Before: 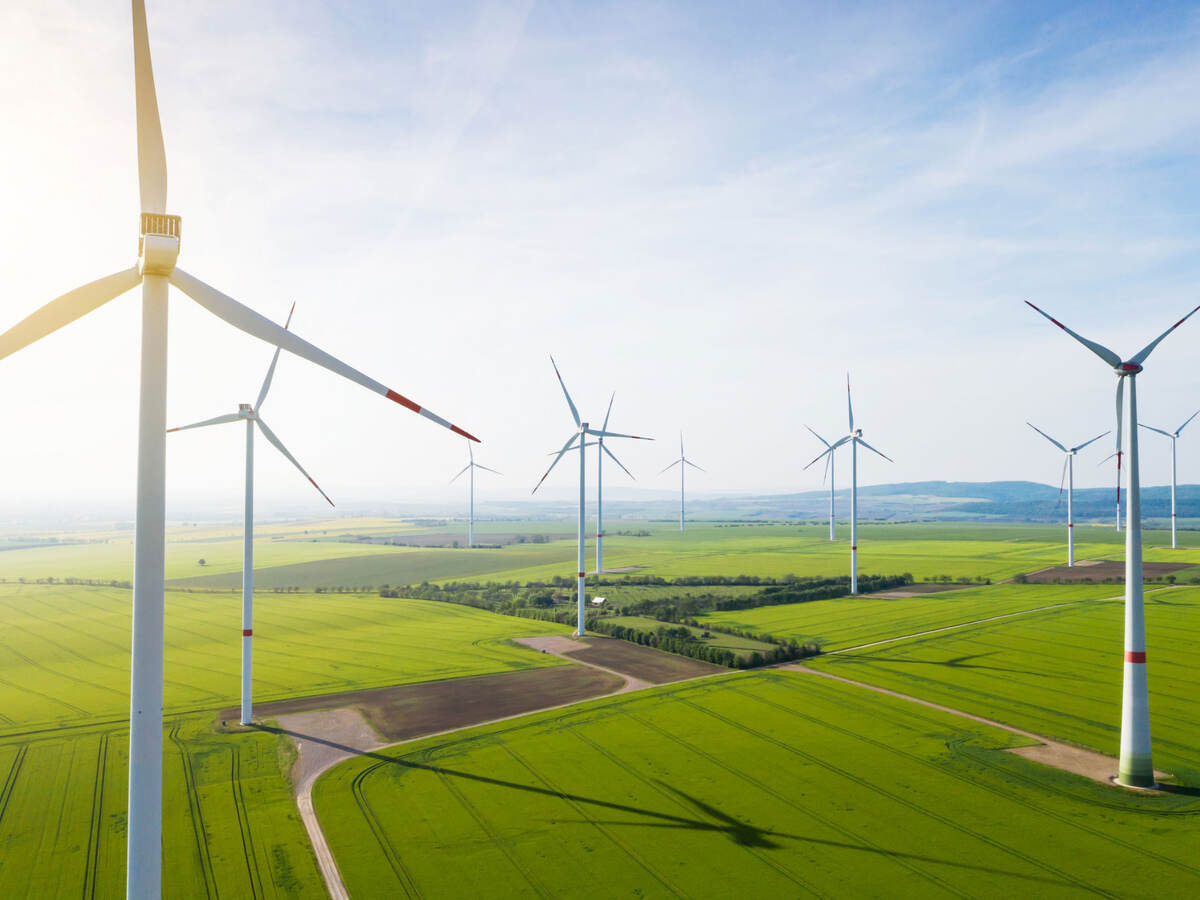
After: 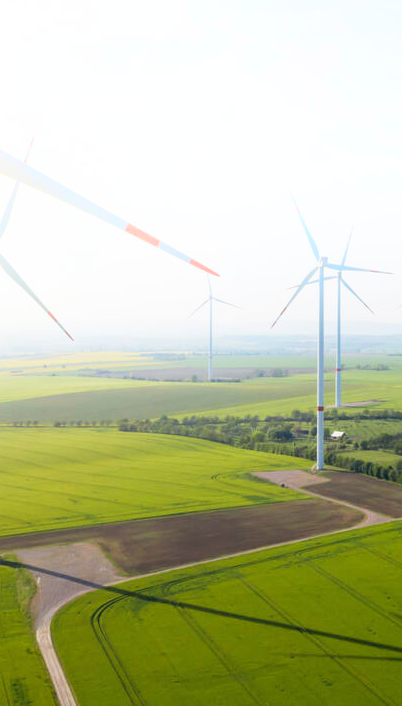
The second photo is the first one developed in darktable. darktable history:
crop and rotate: left 21.77%, top 18.528%, right 44.676%, bottom 2.997%
white balance: red 1, blue 1
bloom: size 15%, threshold 97%, strength 7%
local contrast: mode bilateral grid, contrast 100, coarseness 100, detail 91%, midtone range 0.2
